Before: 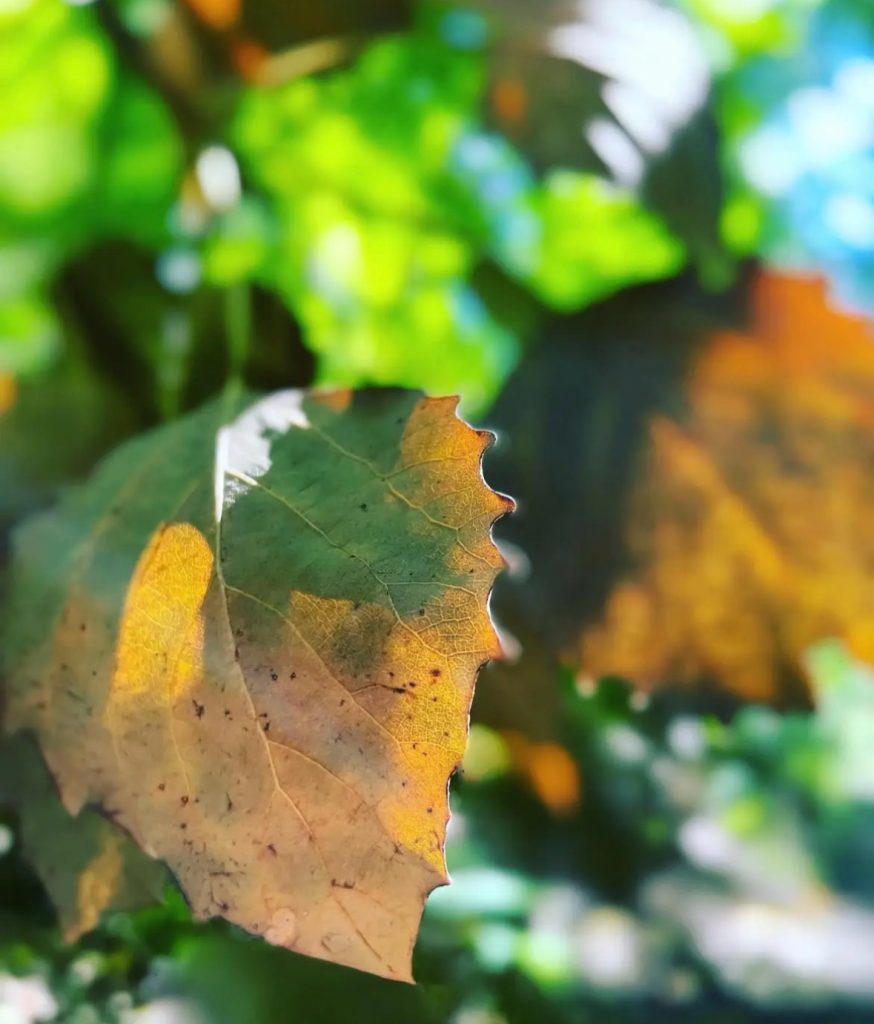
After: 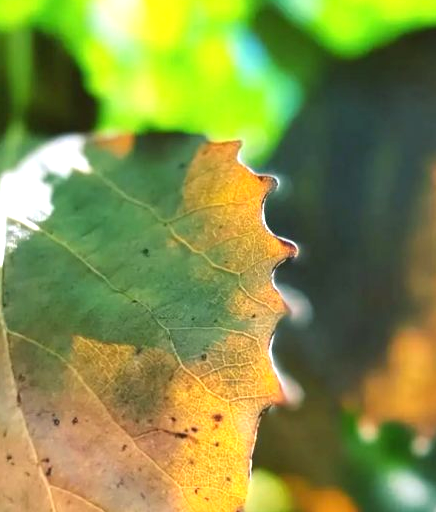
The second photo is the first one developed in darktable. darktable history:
crop: left 25%, top 25%, right 25%, bottom 25%
exposure: black level correction 0, exposure 0.7 EV, compensate exposure bias true, compensate highlight preservation false
